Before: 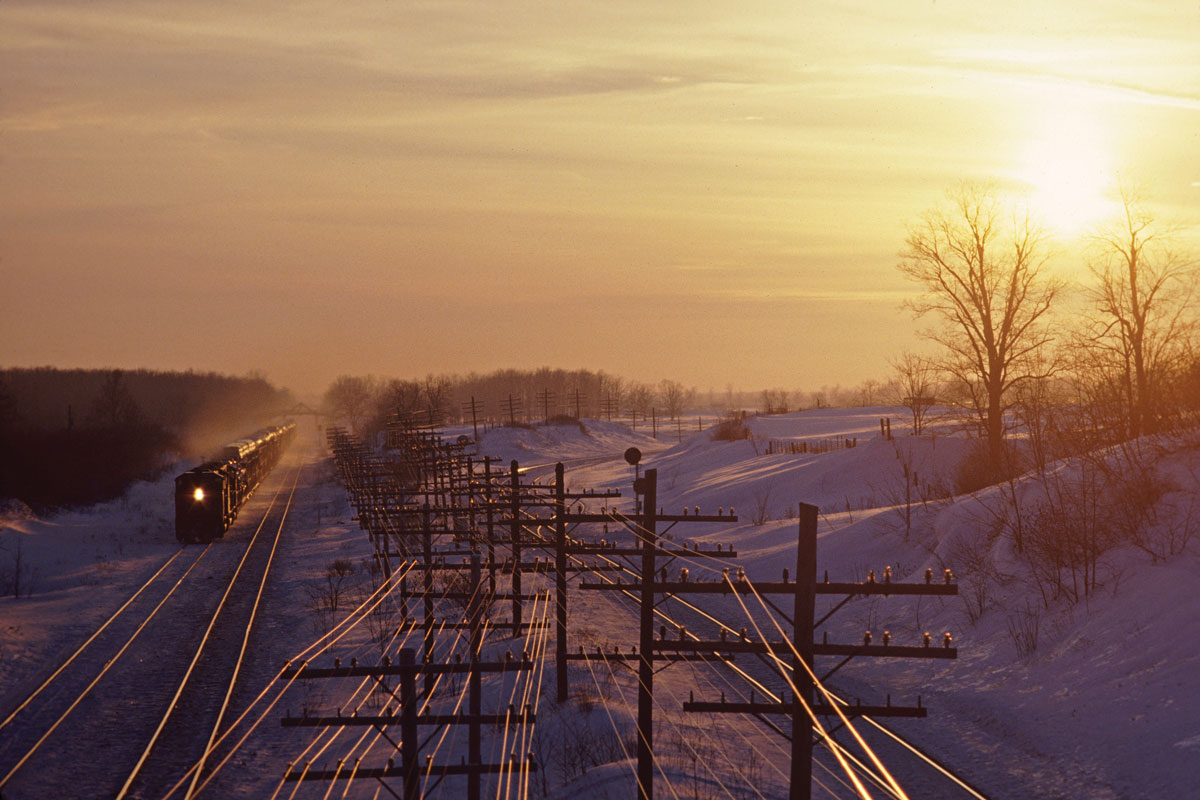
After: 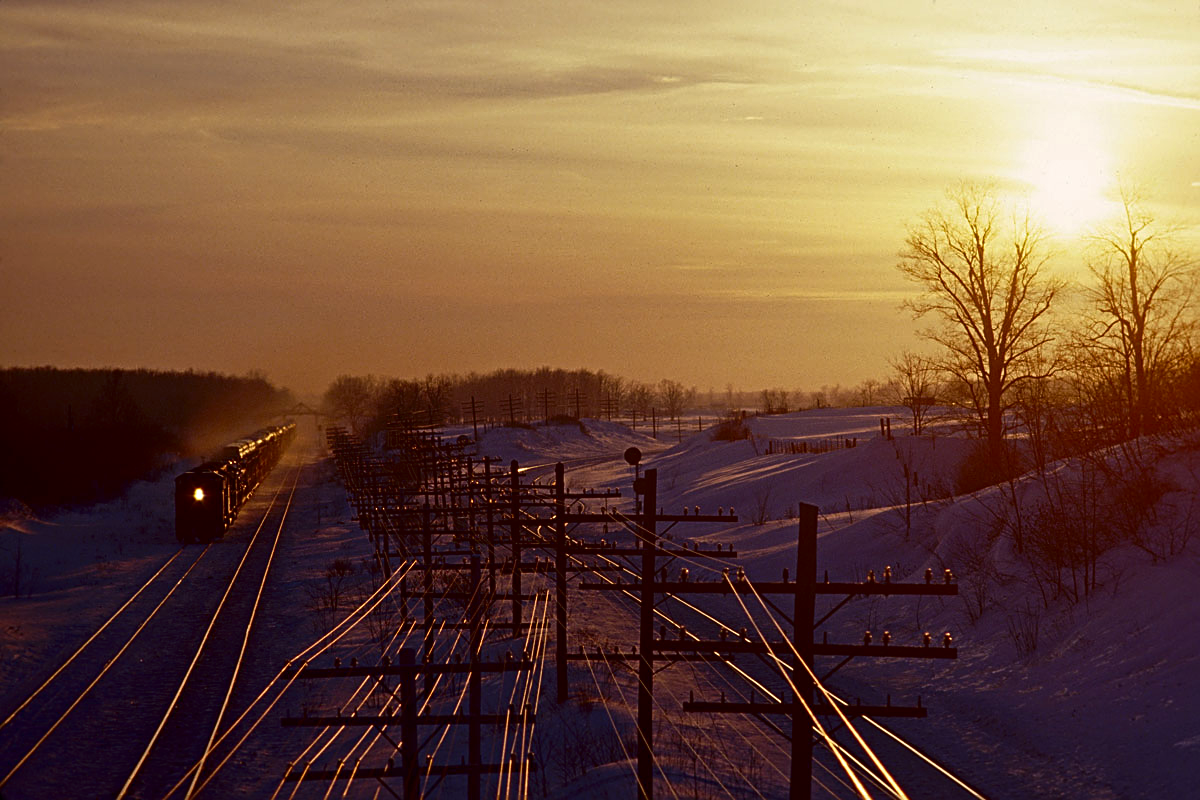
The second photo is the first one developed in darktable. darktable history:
contrast brightness saturation: contrast 0.102, brightness -0.261, saturation 0.136
sharpen: on, module defaults
